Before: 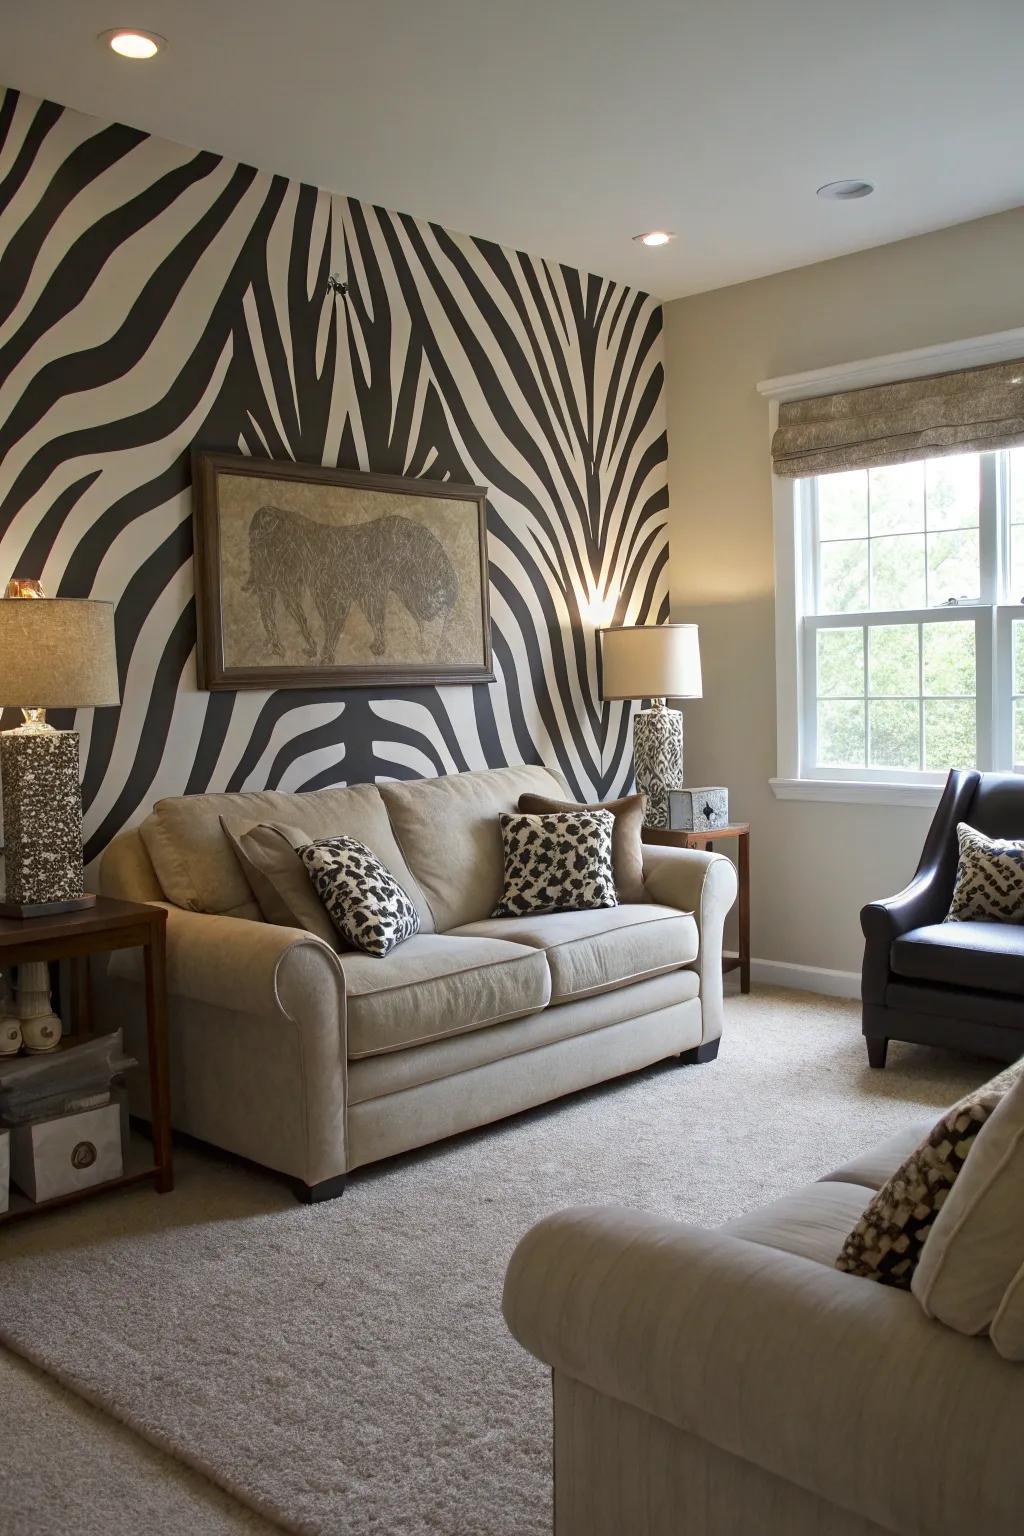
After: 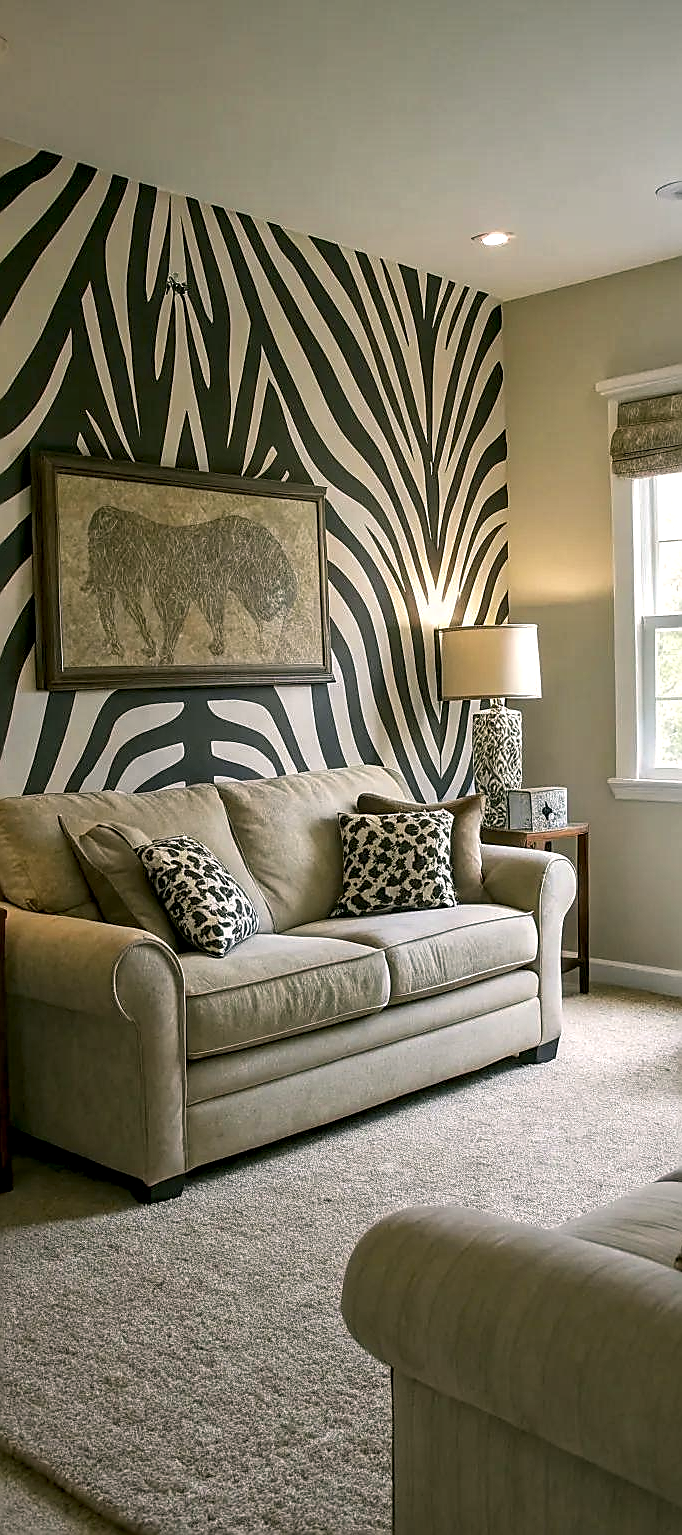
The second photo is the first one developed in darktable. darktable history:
color correction: highlights a* 4.02, highlights b* 4.98, shadows a* -7.55, shadows b* 4.98
crop and rotate: left 15.754%, right 17.579%
local contrast: detail 150%
sharpen: radius 1.4, amount 1.25, threshold 0.7
